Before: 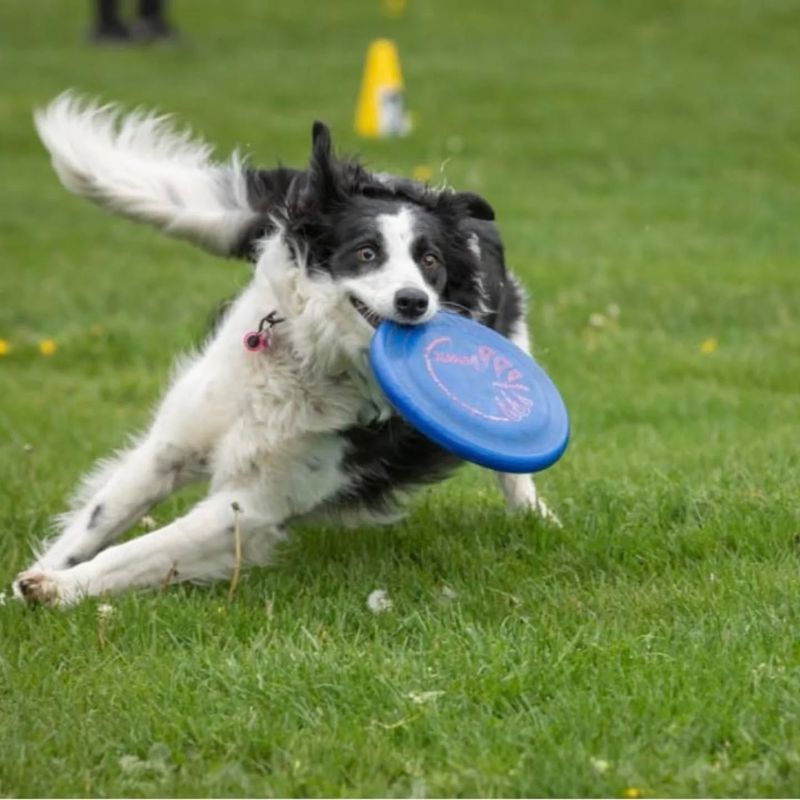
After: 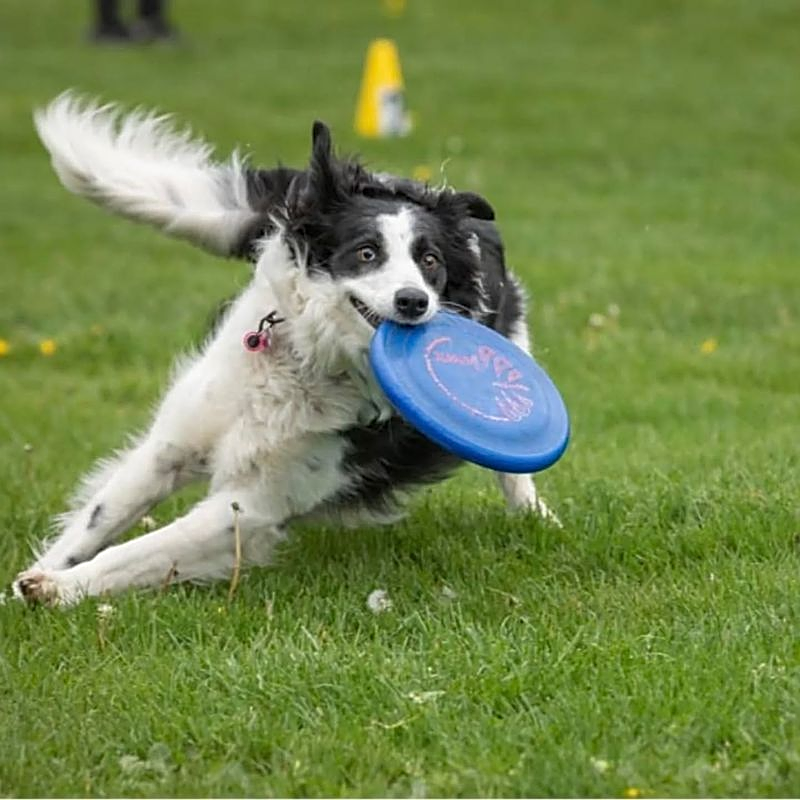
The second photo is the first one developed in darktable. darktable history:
sharpen: amount 0.744
